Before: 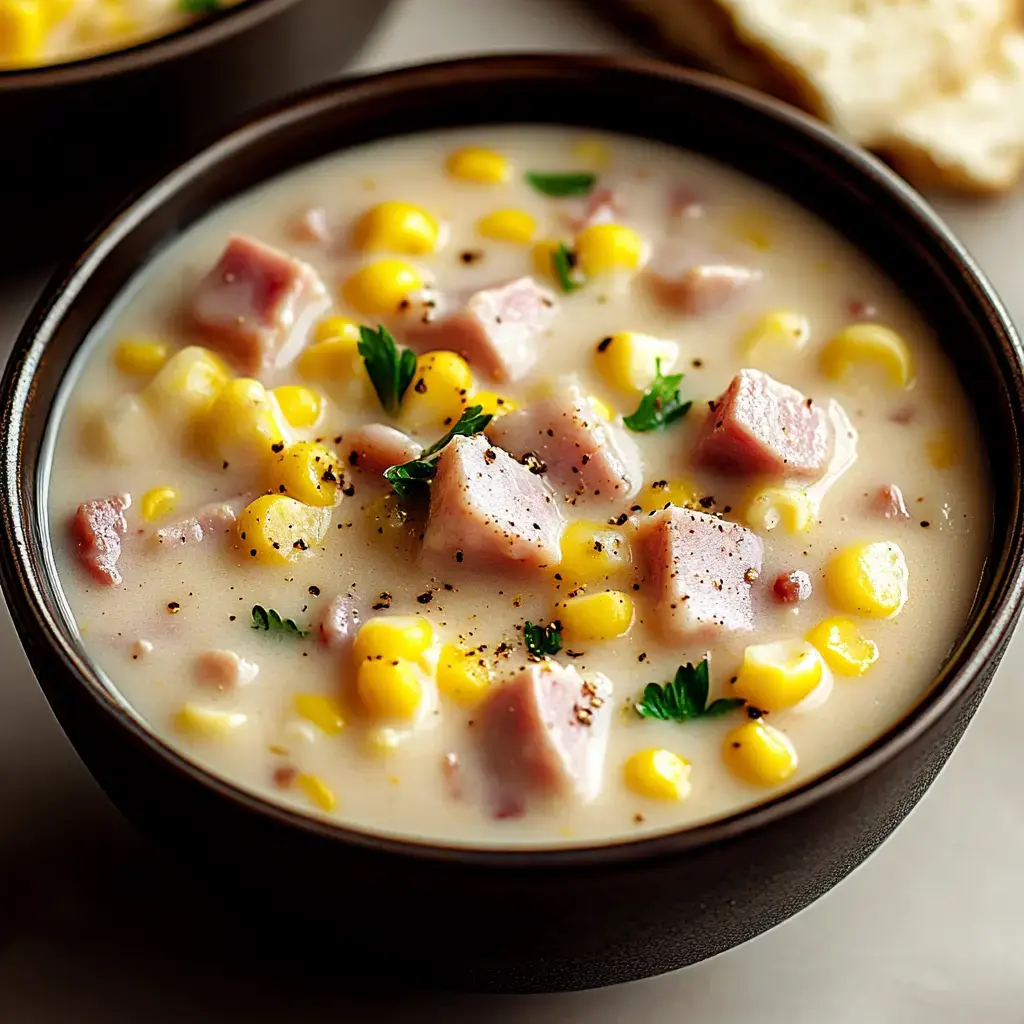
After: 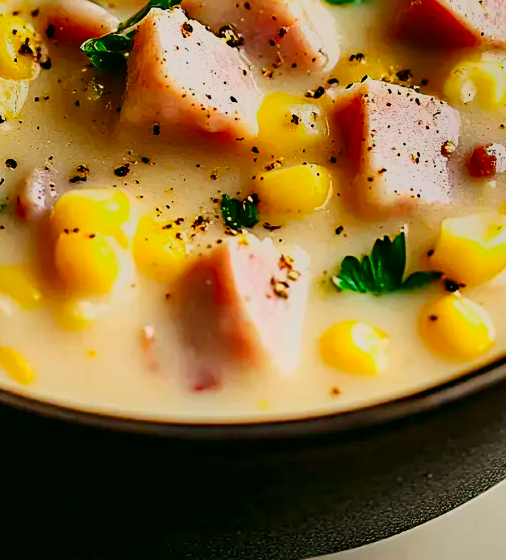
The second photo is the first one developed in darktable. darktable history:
crop: left 29.672%, top 41.786%, right 20.851%, bottom 3.487%
shadows and highlights: shadows 80.73, white point adjustment -9.07, highlights -61.46, soften with gaussian
haze removal: compatibility mode true, adaptive false
color correction: highlights a* 4.02, highlights b* 4.98, shadows a* -7.55, shadows b* 4.98
base curve: curves: ch0 [(0, 0) (0.025, 0.046) (0.112, 0.277) (0.467, 0.74) (0.814, 0.929) (1, 0.942)]
